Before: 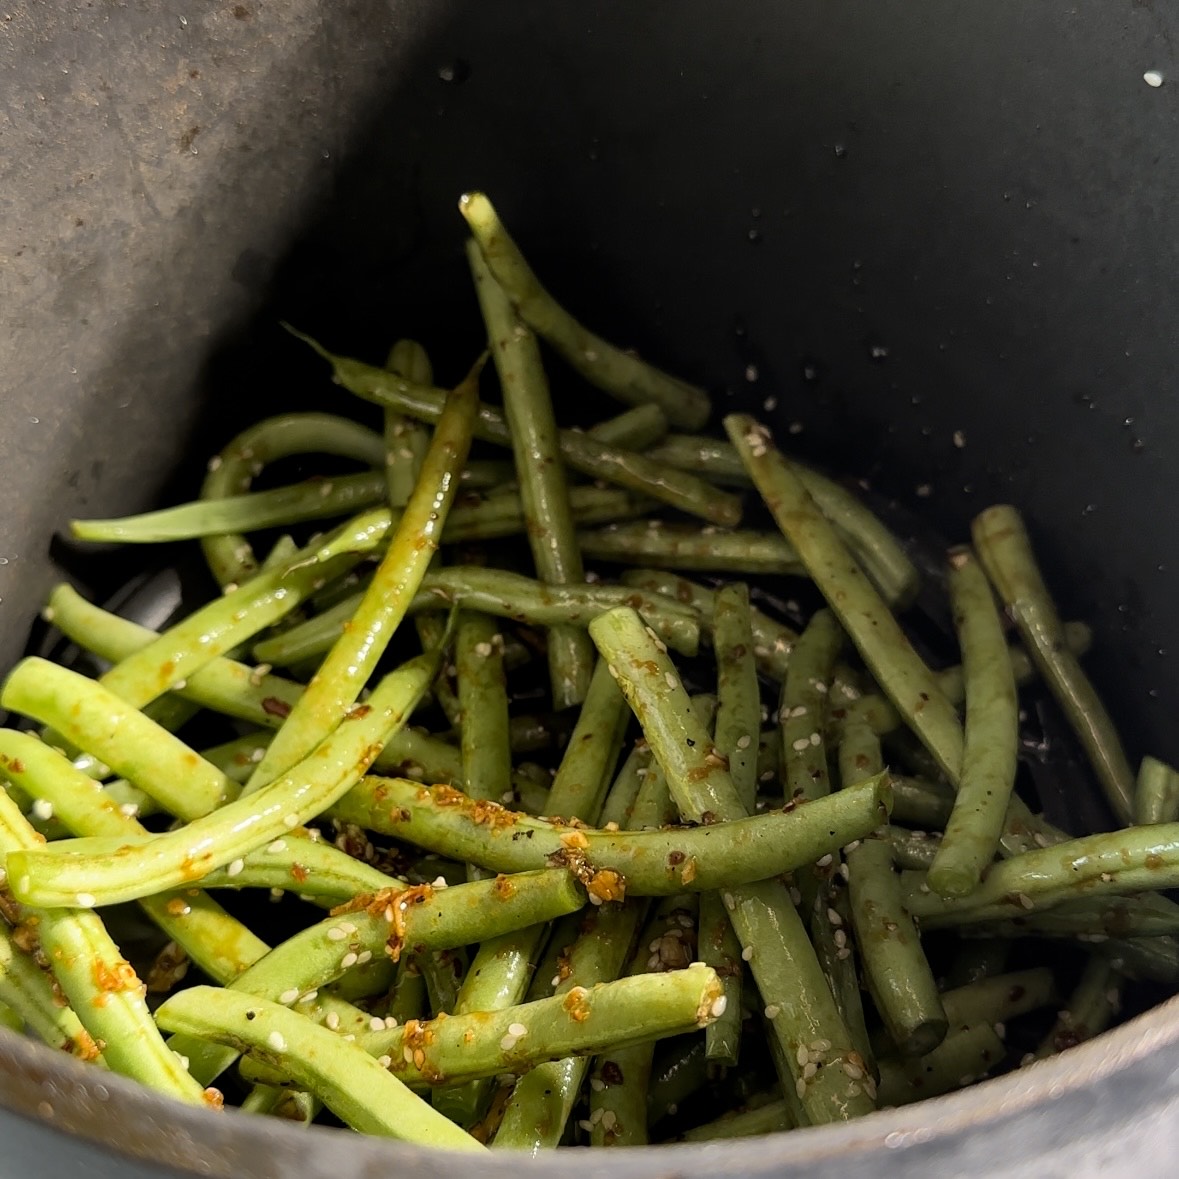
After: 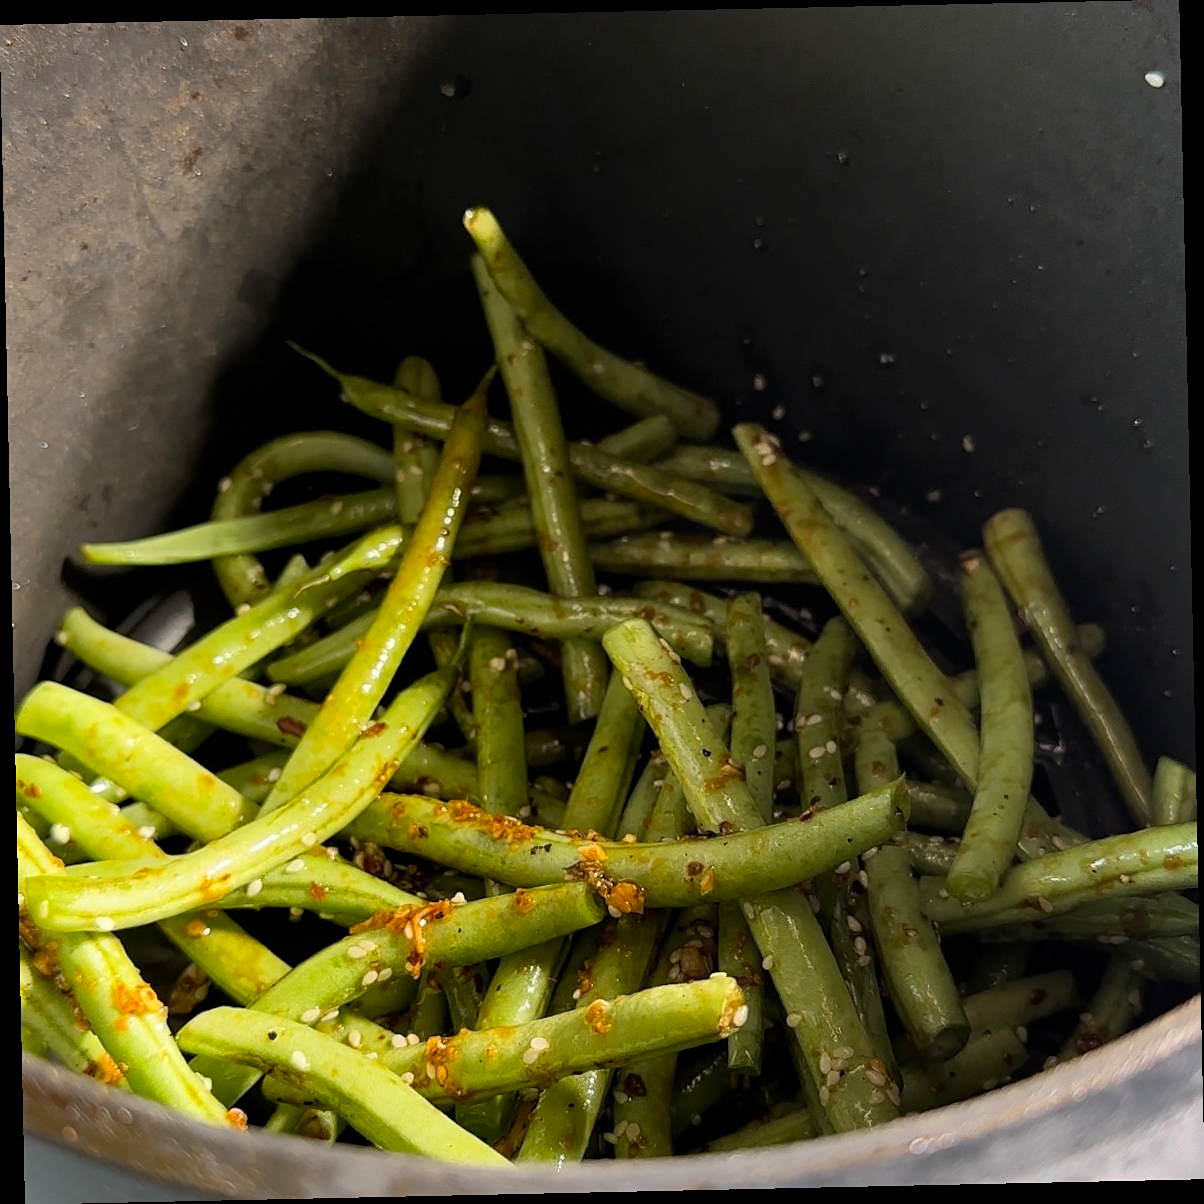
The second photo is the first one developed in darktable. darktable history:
sharpen: amount 0.2
rotate and perspective: rotation -1.24°, automatic cropping off
